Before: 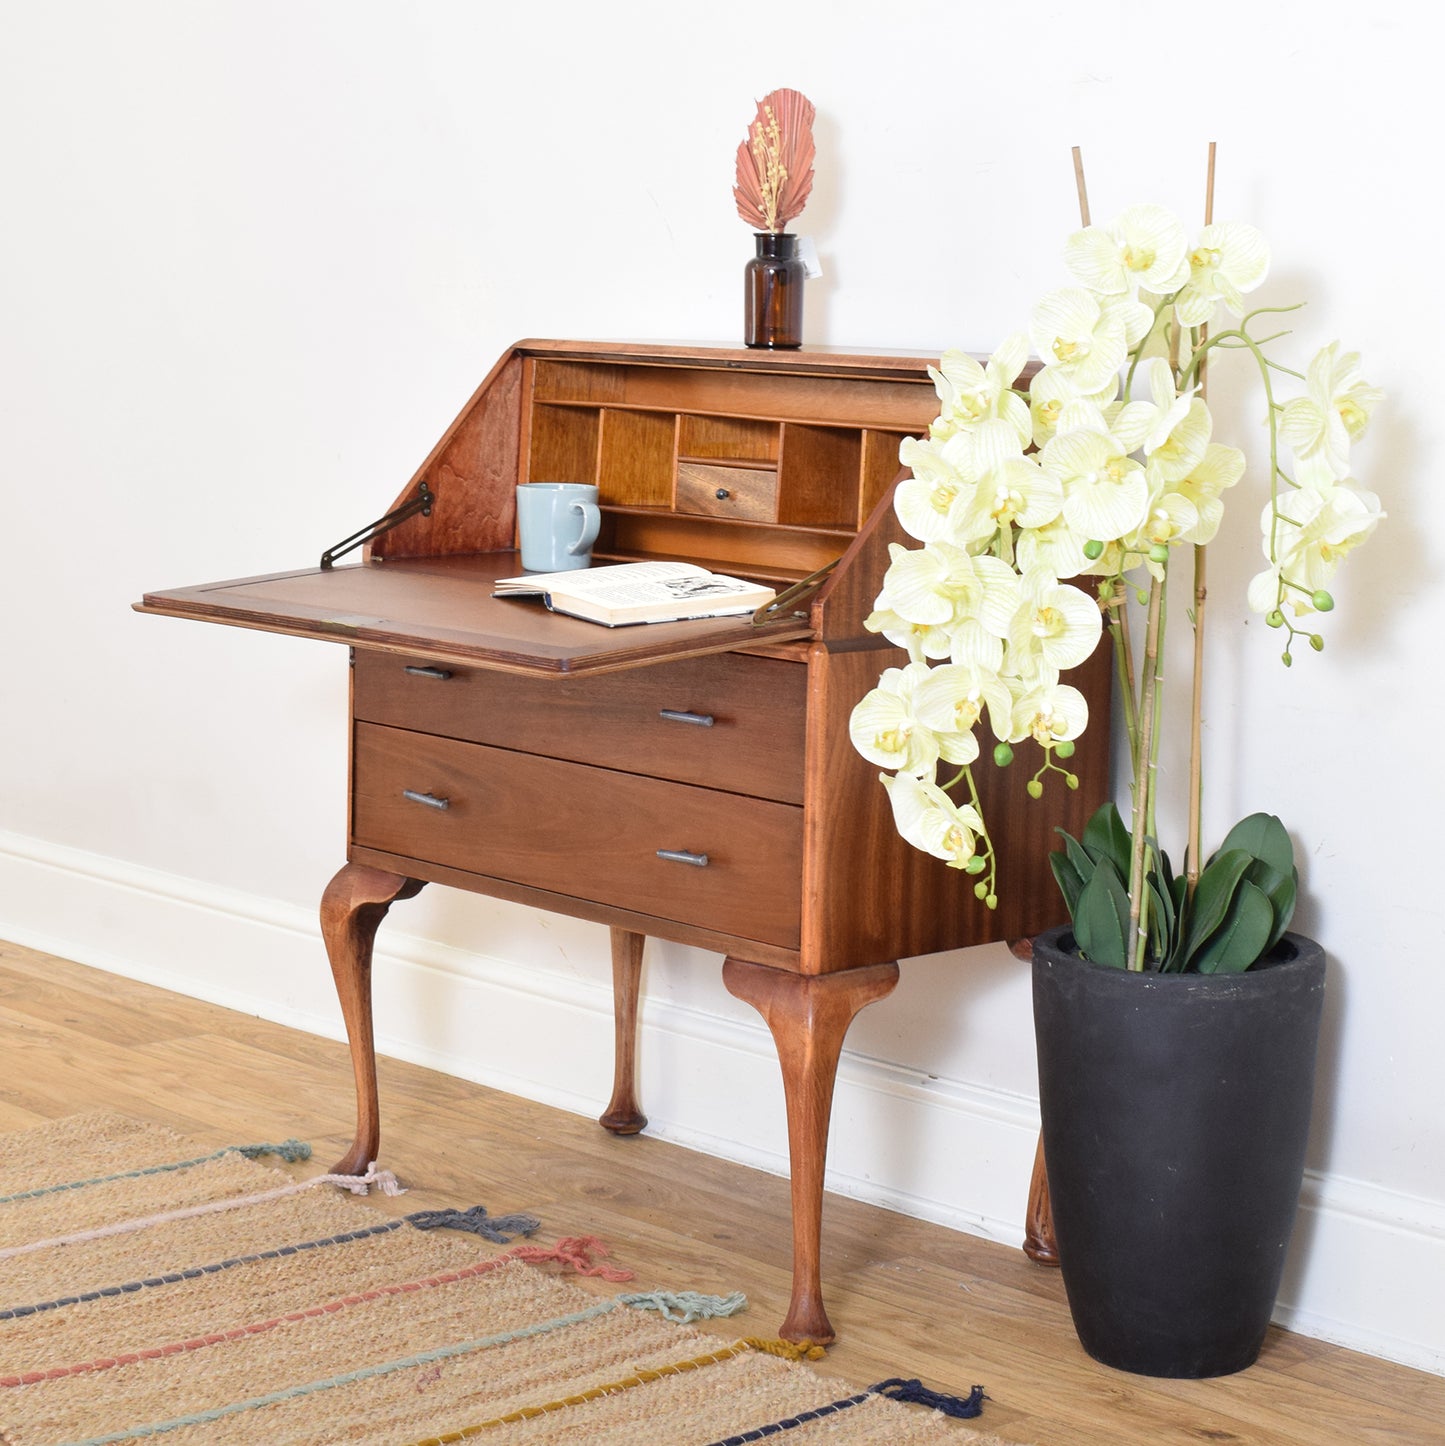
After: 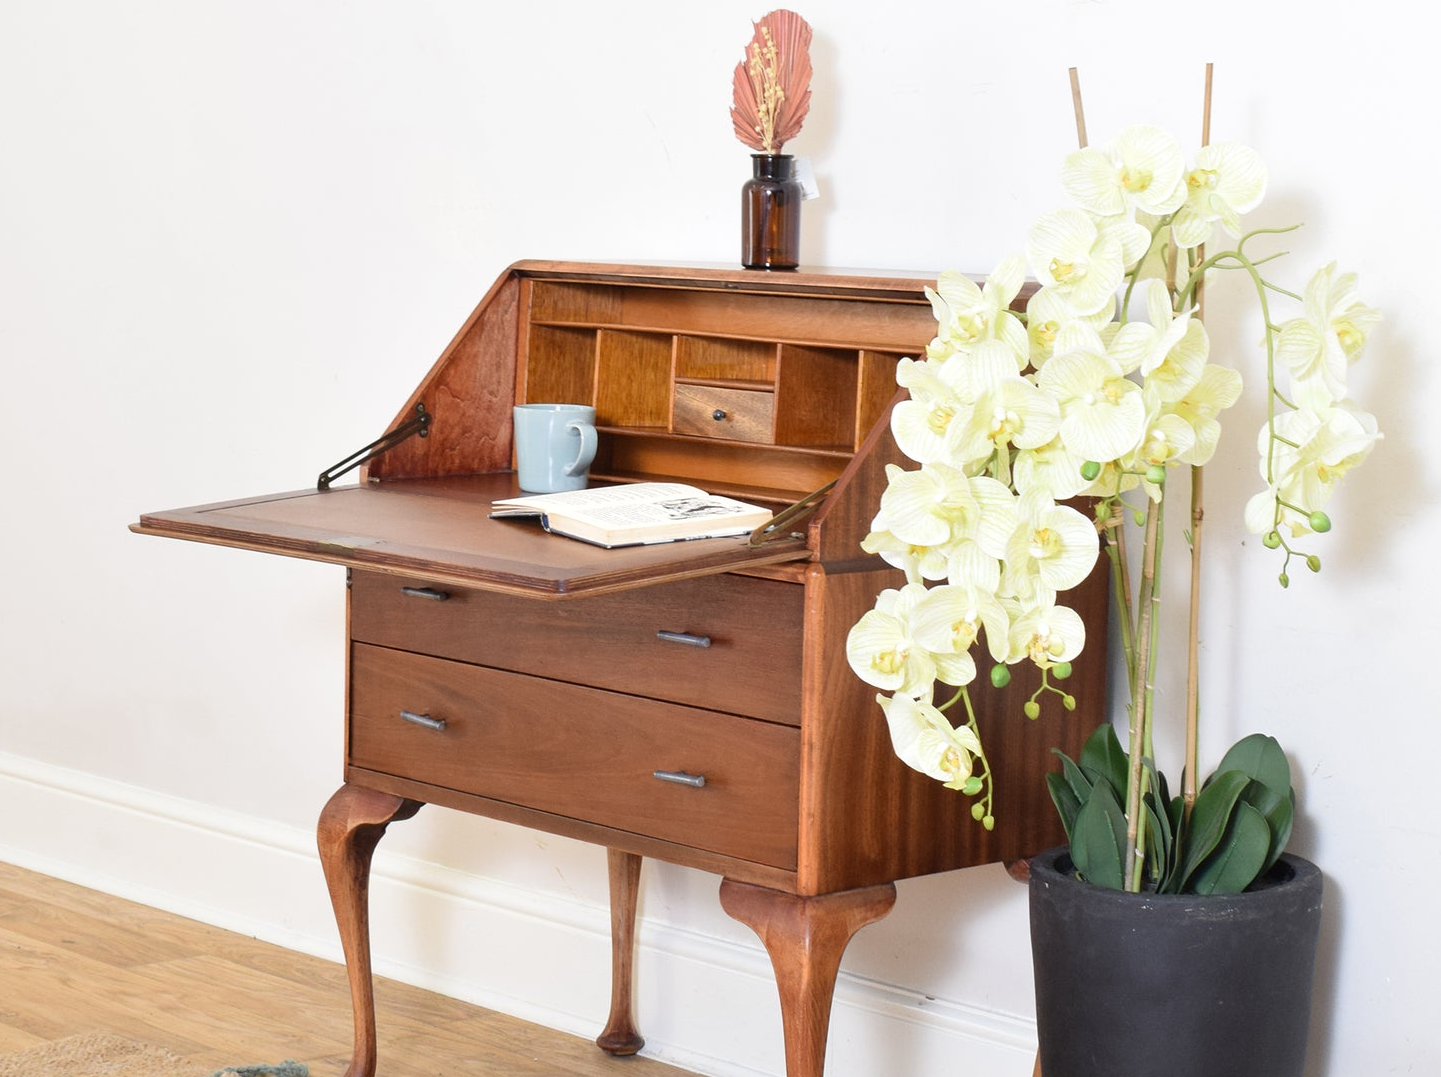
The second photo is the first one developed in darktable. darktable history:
crop: left 0.208%, top 5.53%, bottom 19.929%
